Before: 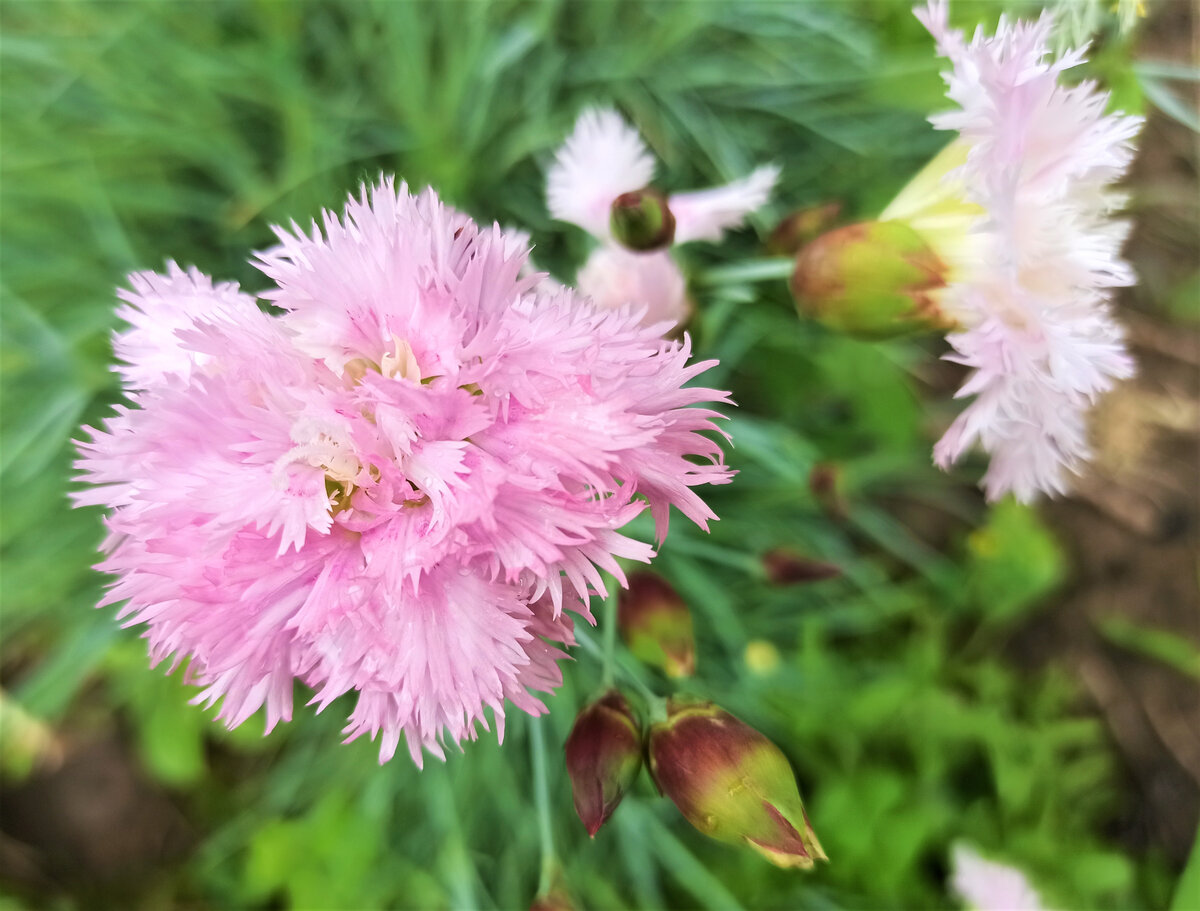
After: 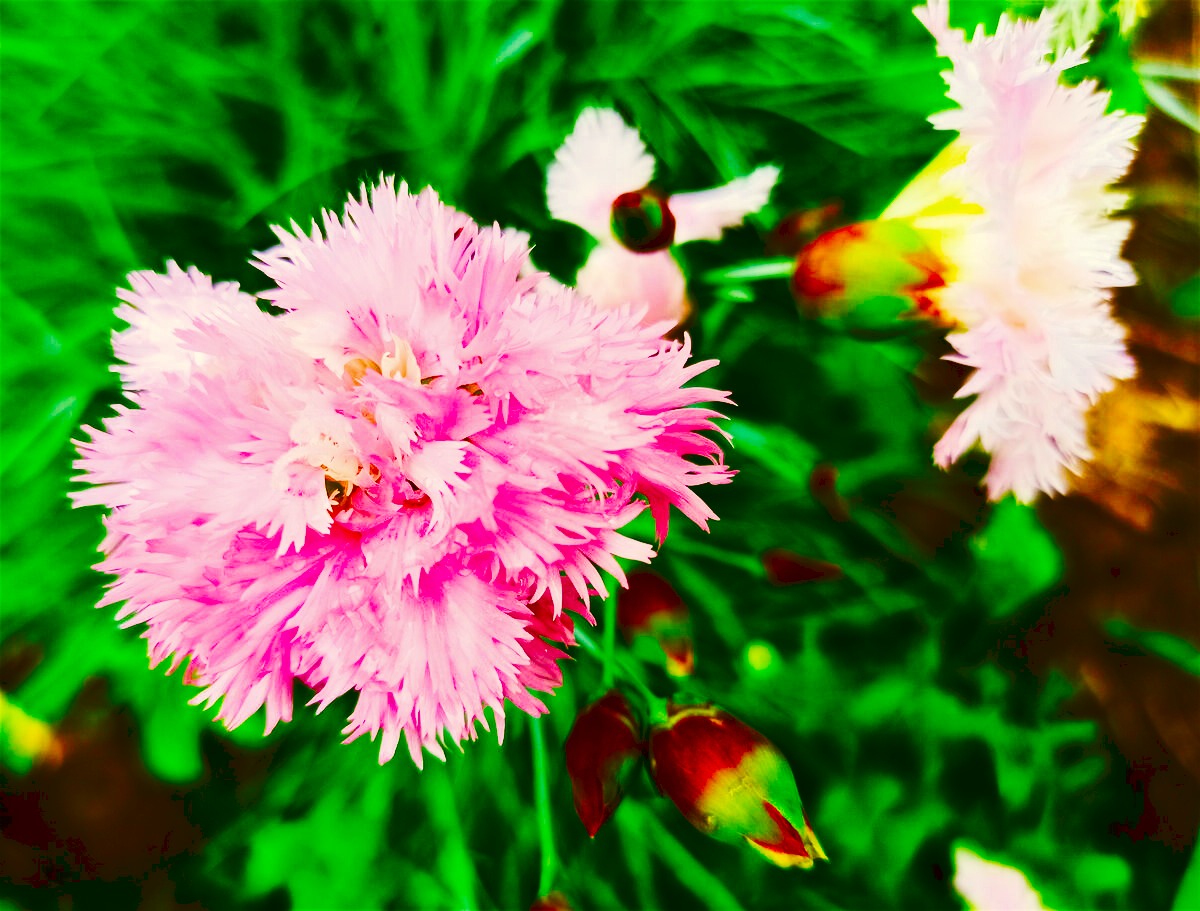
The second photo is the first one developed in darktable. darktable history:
tone curve: curves: ch0 [(0, 0) (0.003, 0.072) (0.011, 0.077) (0.025, 0.082) (0.044, 0.094) (0.069, 0.106) (0.1, 0.125) (0.136, 0.145) (0.177, 0.173) (0.224, 0.216) (0.277, 0.281) (0.335, 0.356) (0.399, 0.436) (0.468, 0.53) (0.543, 0.629) (0.623, 0.724) (0.709, 0.808) (0.801, 0.88) (0.898, 0.941) (1, 1)], preserve colors none
filmic rgb: black relative exposure -5 EV, hardness 2.88, contrast 1.3
color correction: highlights a* -1.43, highlights b* 10.12, shadows a* 0.395, shadows b* 19.35
contrast brightness saturation: brightness -1, saturation 1
color balance rgb: perceptual saturation grading › global saturation 25%, global vibrance 20%
exposure: black level correction 0, exposure 1.173 EV, compensate exposure bias true, compensate highlight preservation false
